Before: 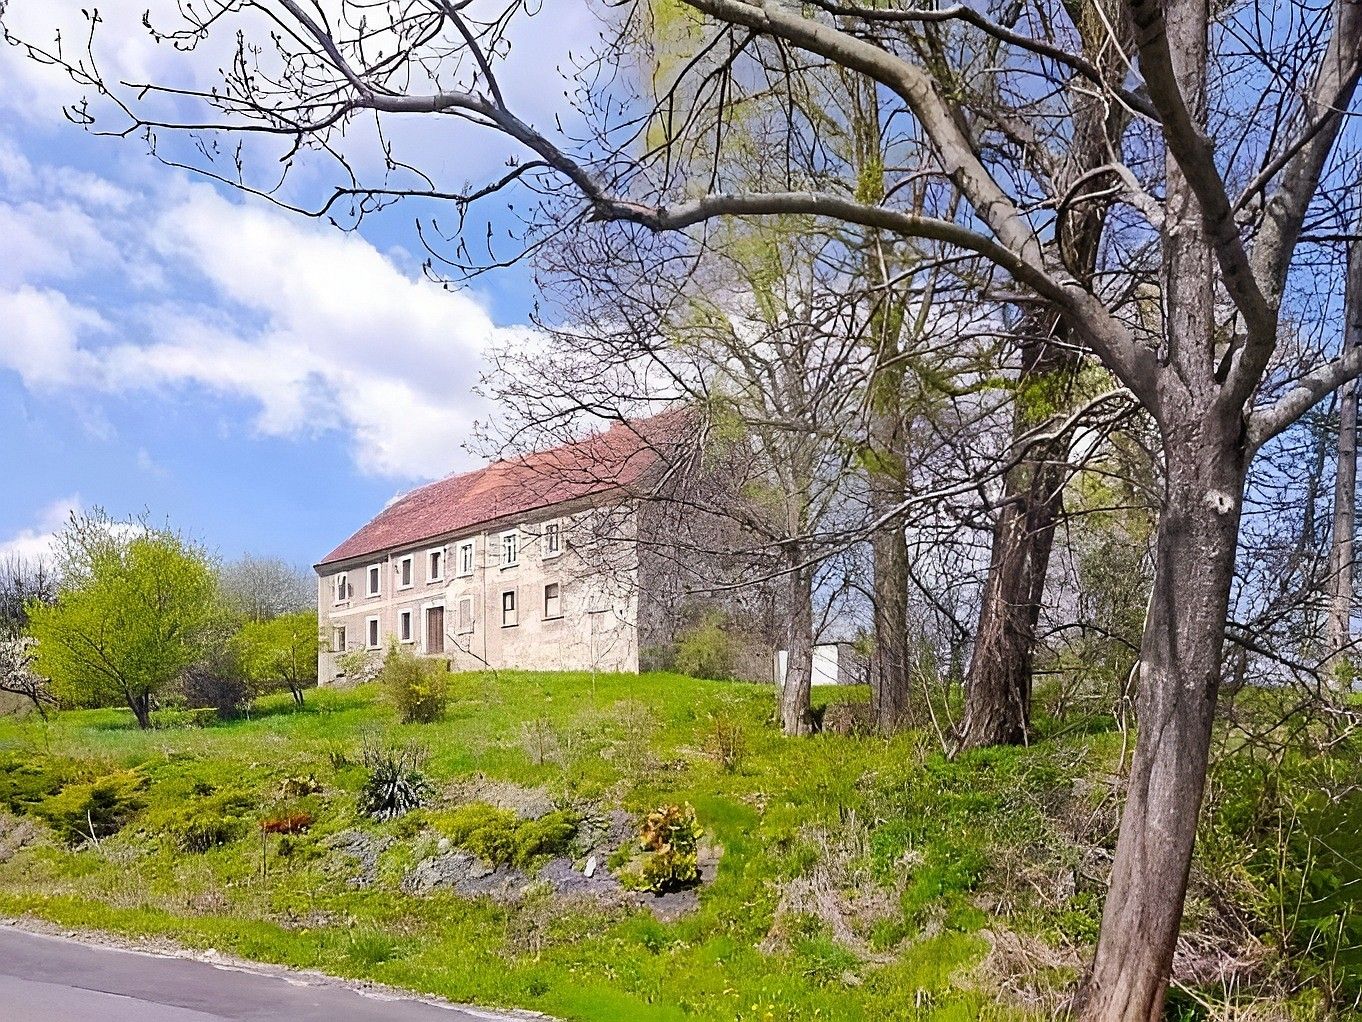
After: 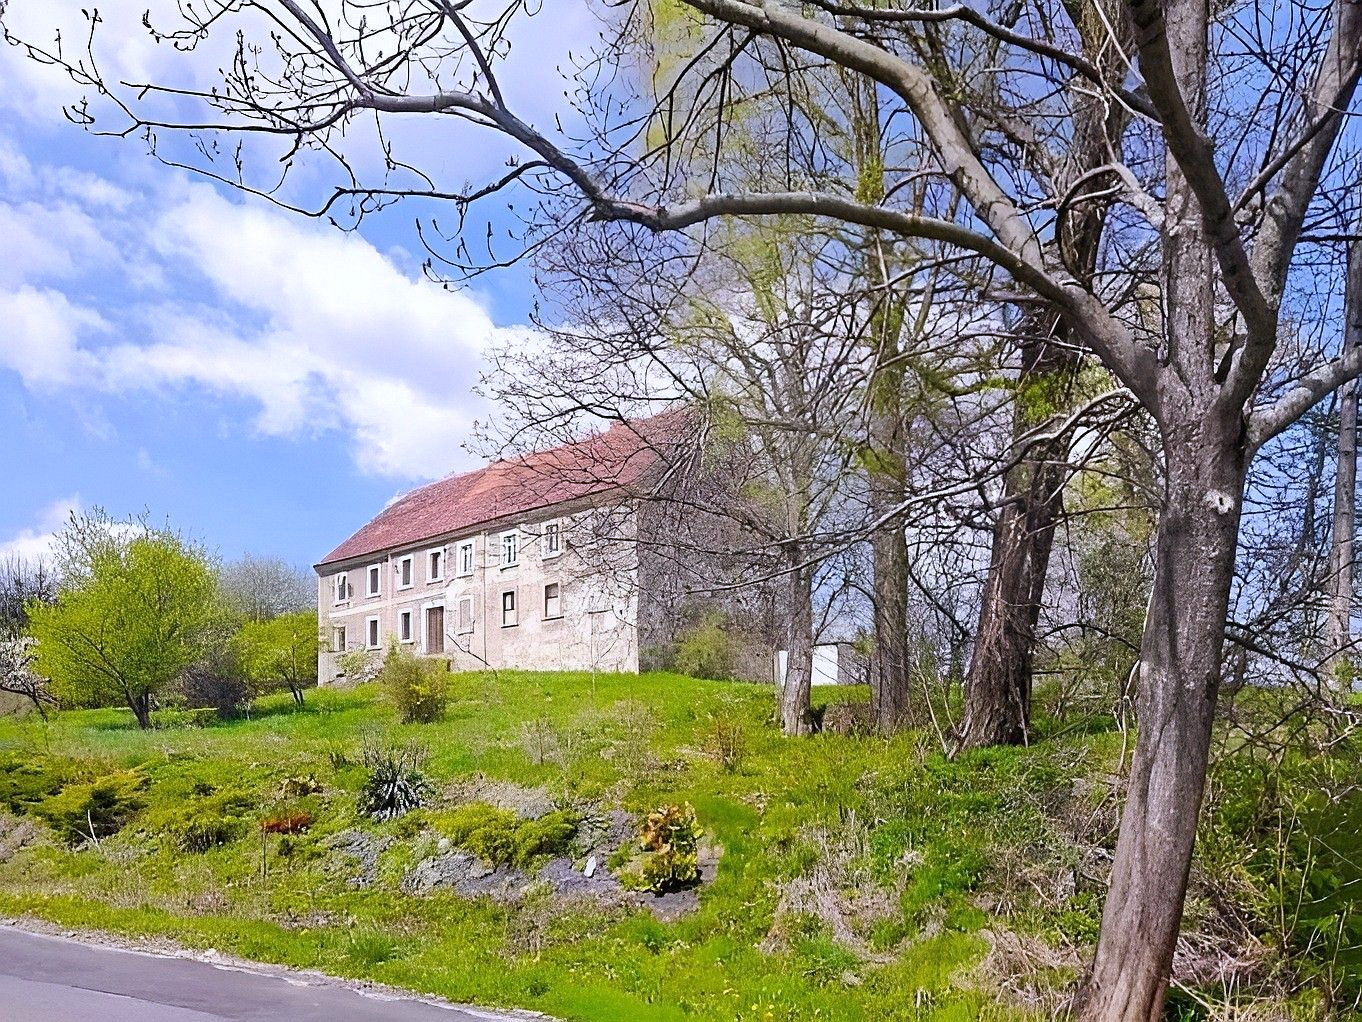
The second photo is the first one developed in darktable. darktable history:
white balance: red 0.984, blue 1.059
exposure: compensate highlight preservation false
